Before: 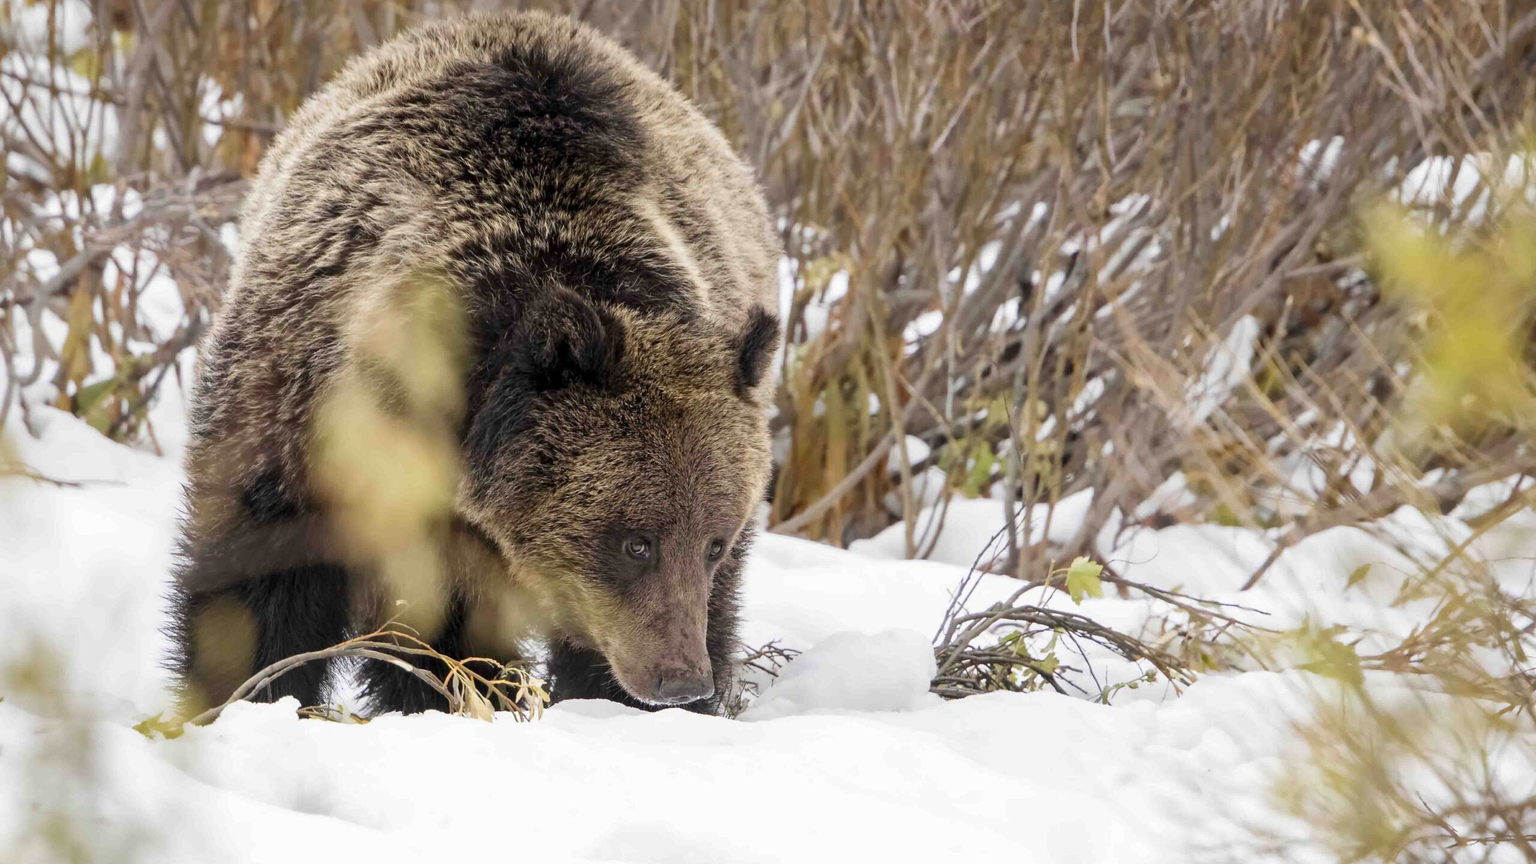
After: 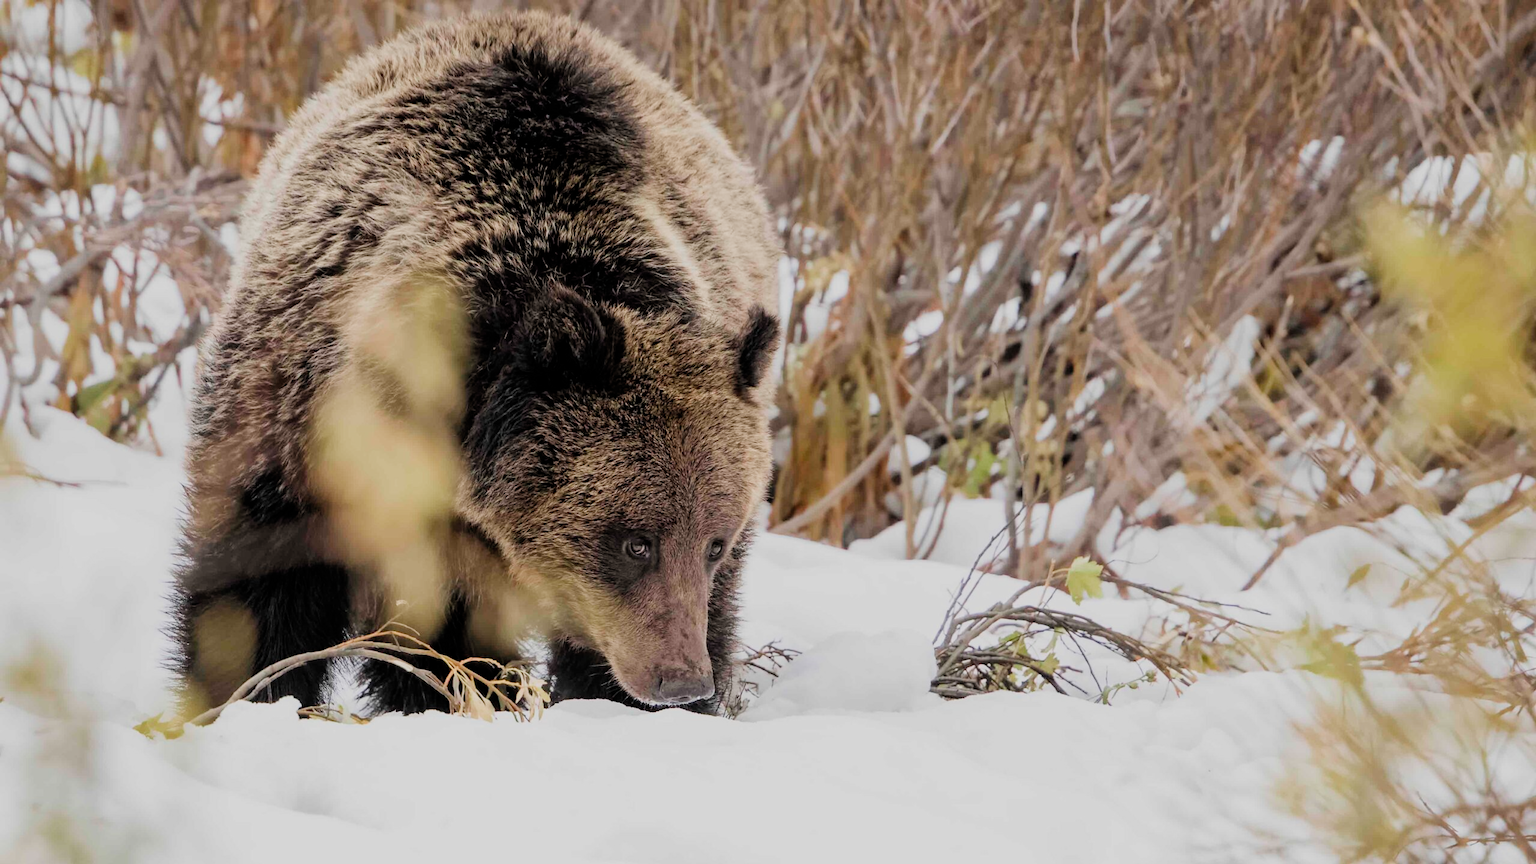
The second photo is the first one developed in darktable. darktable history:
filmic rgb: black relative exposure -7.65 EV, white relative exposure 4.56 EV, hardness 3.61, contrast 1.056, add noise in highlights 0.001, color science v3 (2019), use custom middle-gray values true, contrast in highlights soft
